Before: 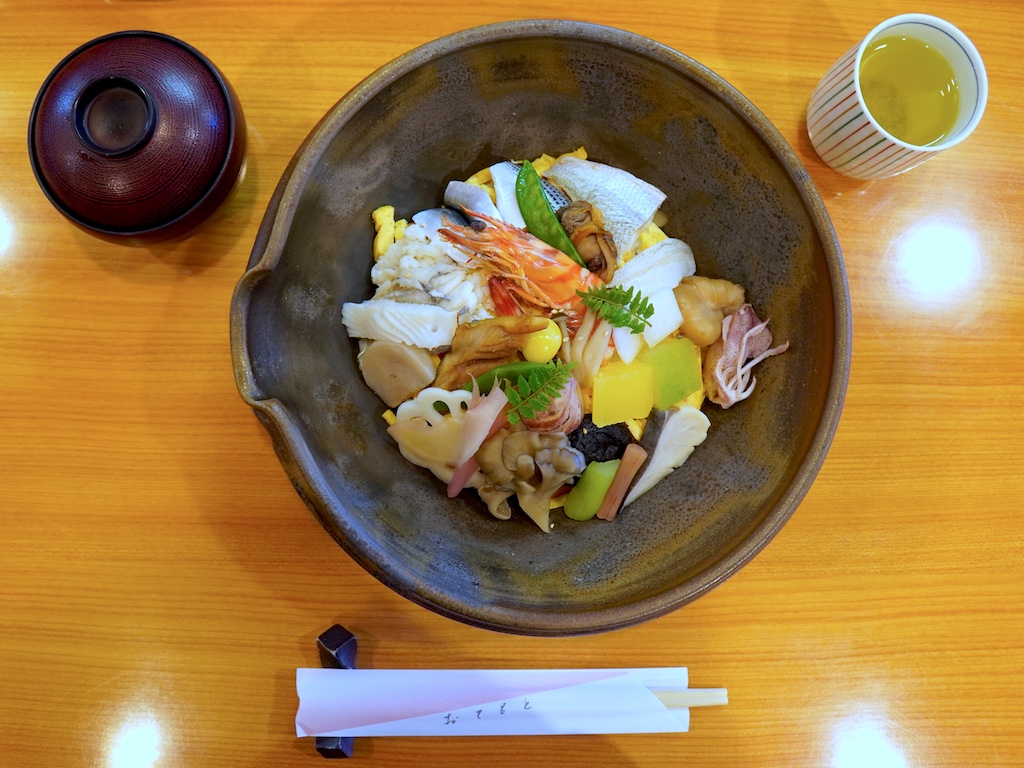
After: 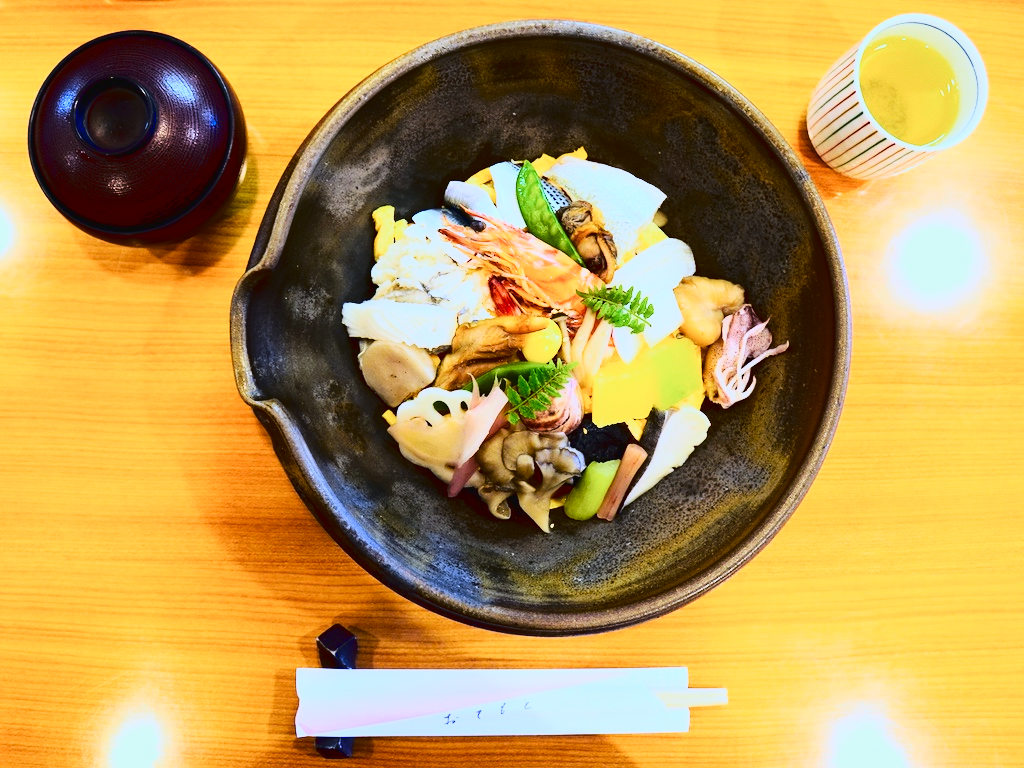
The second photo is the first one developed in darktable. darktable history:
contrast brightness saturation: contrast 0.28
tone curve: curves: ch0 [(0, 0.026) (0.155, 0.133) (0.272, 0.34) (0.434, 0.625) (0.676, 0.871) (0.994, 0.955)], color space Lab, linked channels, preserve colors none
